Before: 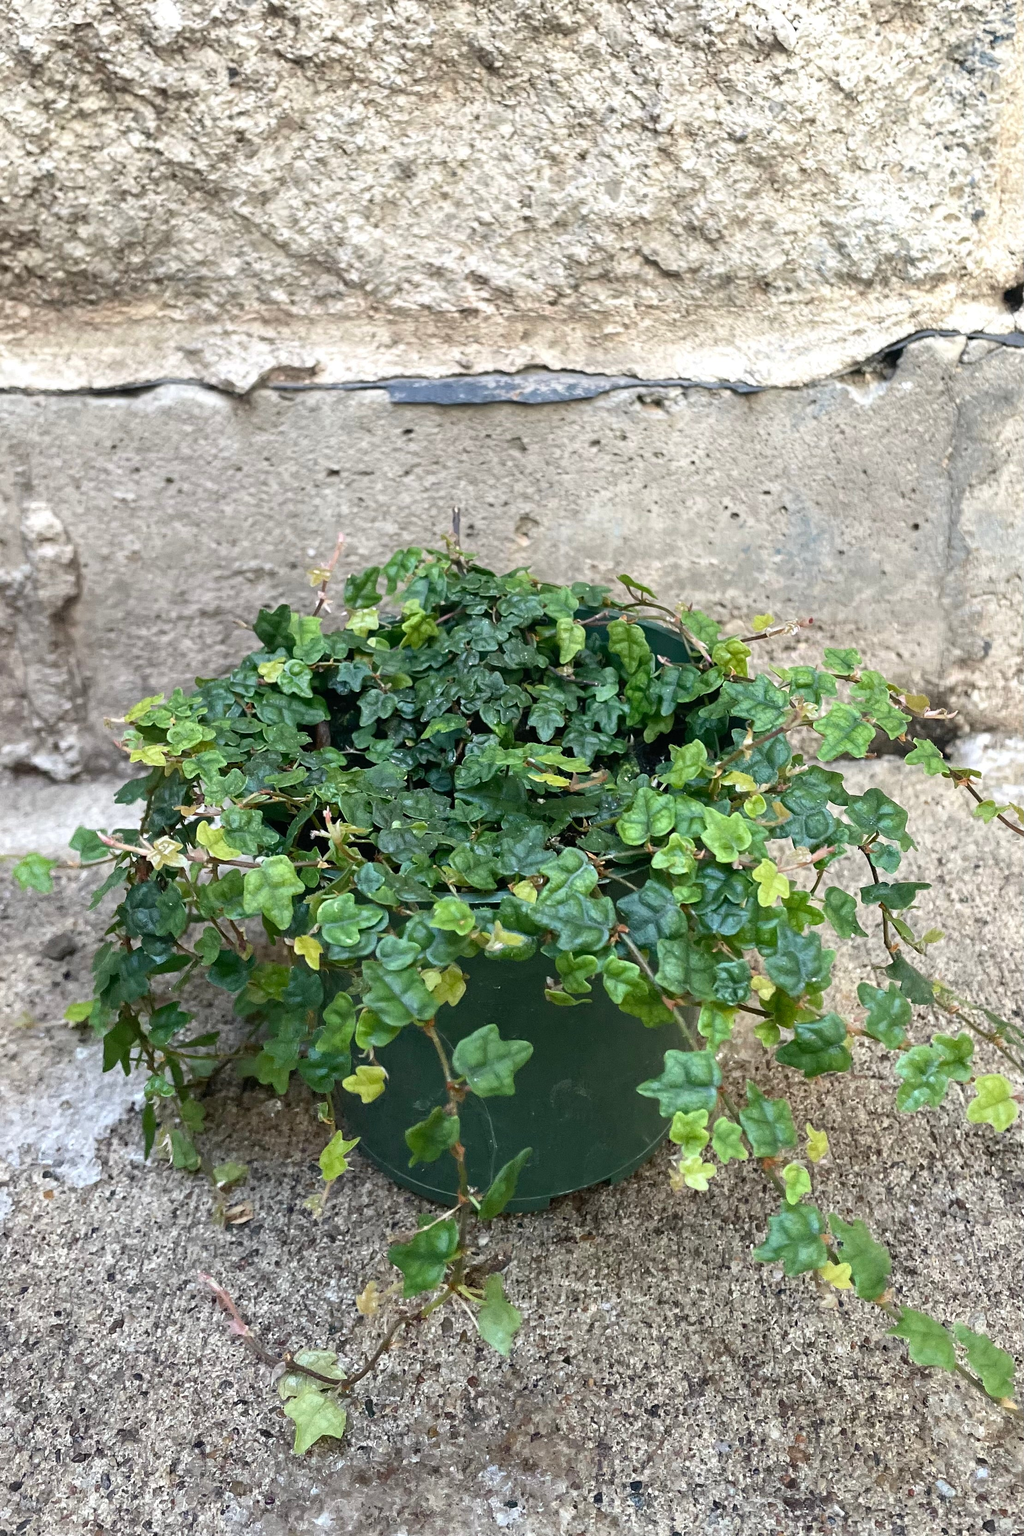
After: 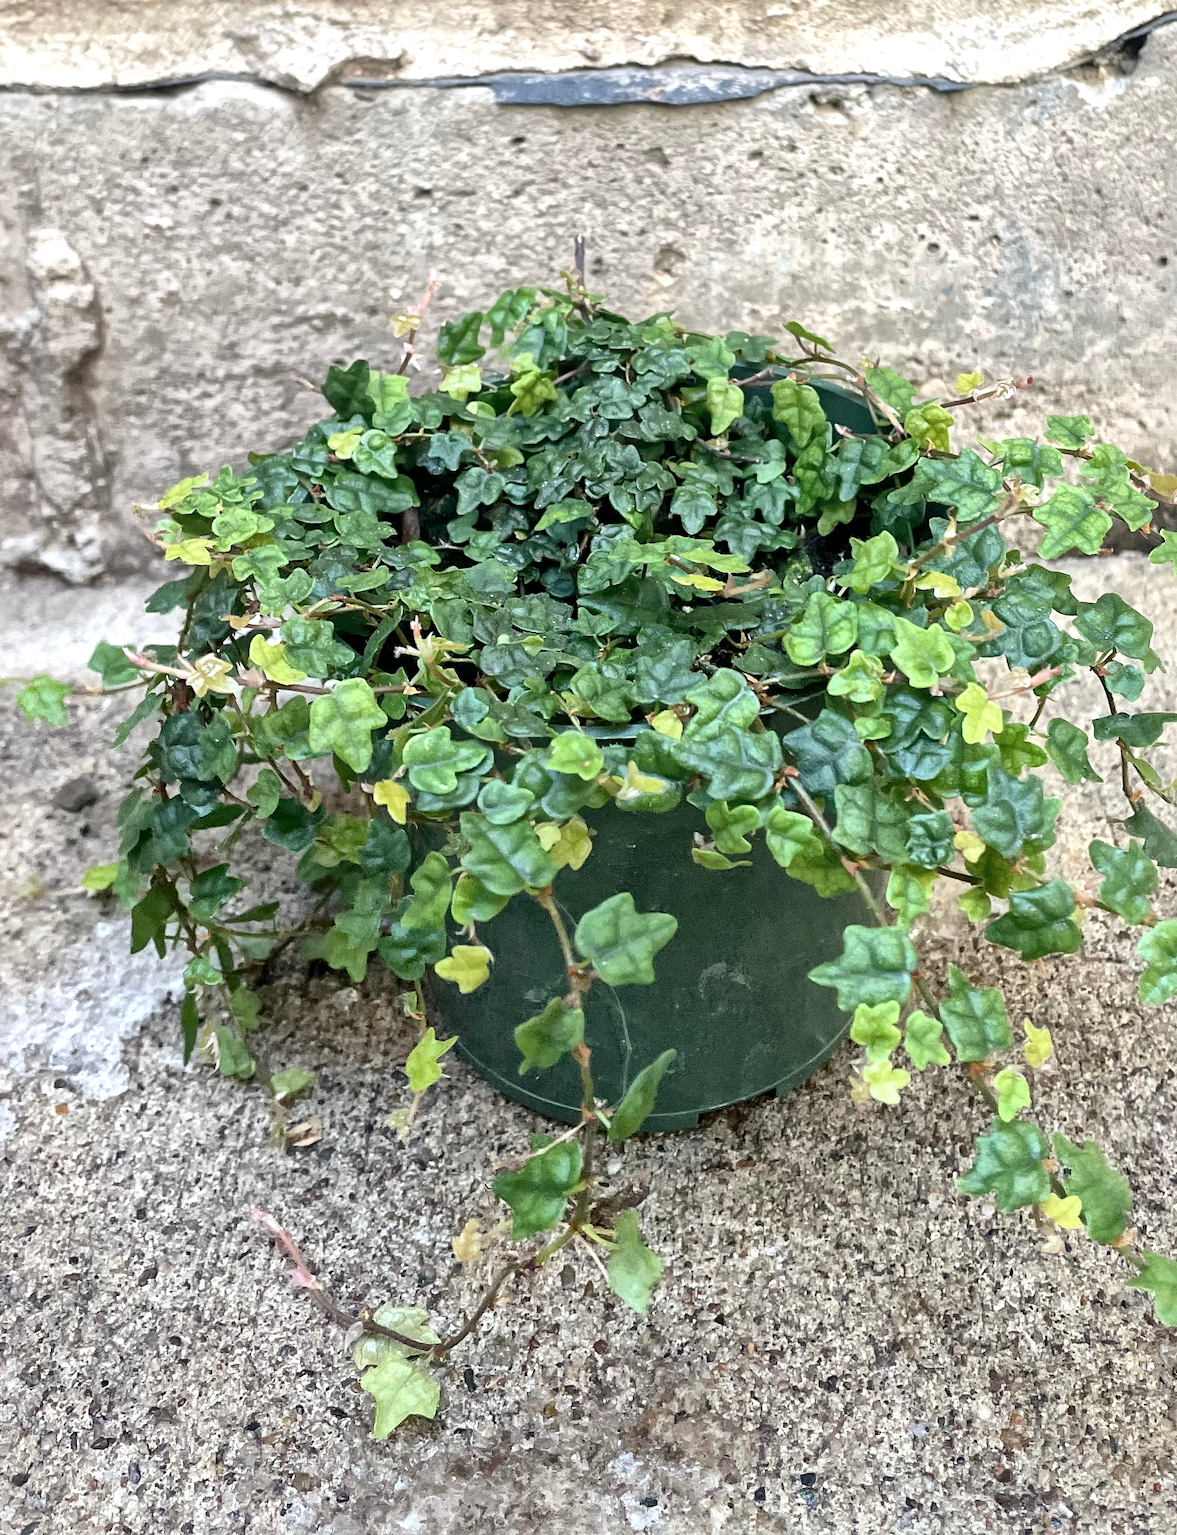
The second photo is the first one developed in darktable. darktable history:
crop: top 20.916%, right 9.437%, bottom 0.316%
global tonemap: drago (1, 100), detail 1
local contrast: mode bilateral grid, contrast 20, coarseness 50, detail 144%, midtone range 0.2
